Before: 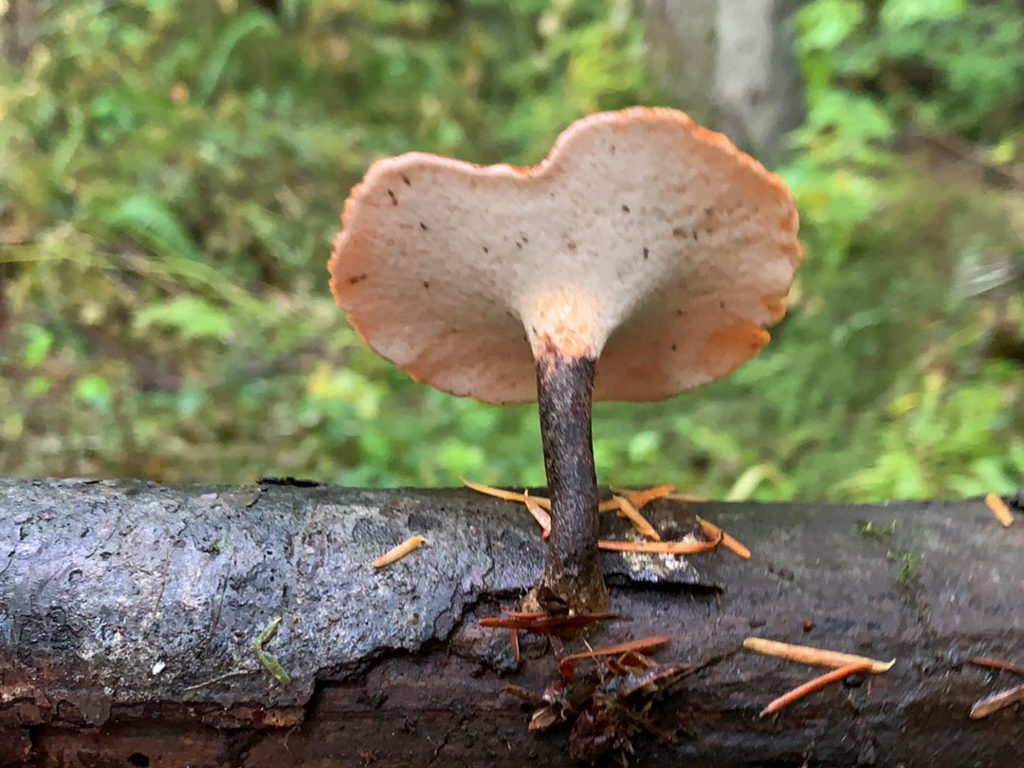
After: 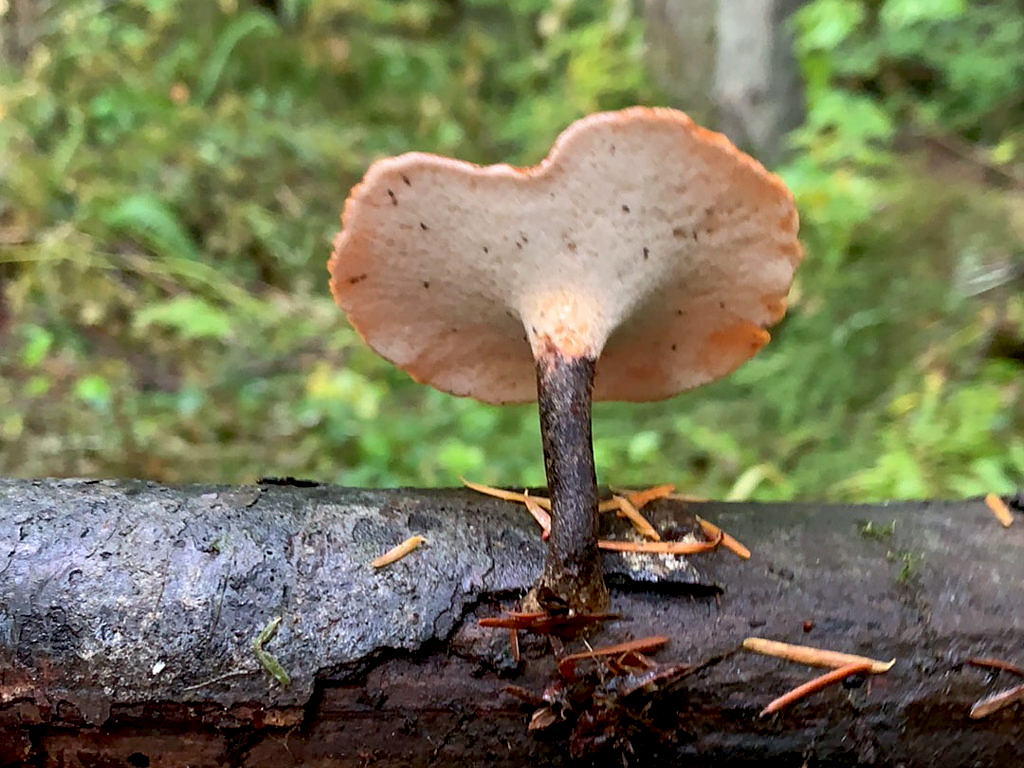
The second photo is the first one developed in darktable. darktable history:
exposure: black level correction 0.009, exposure 0.015 EV, compensate highlight preservation false
sharpen: radius 0.996, threshold 0.994
